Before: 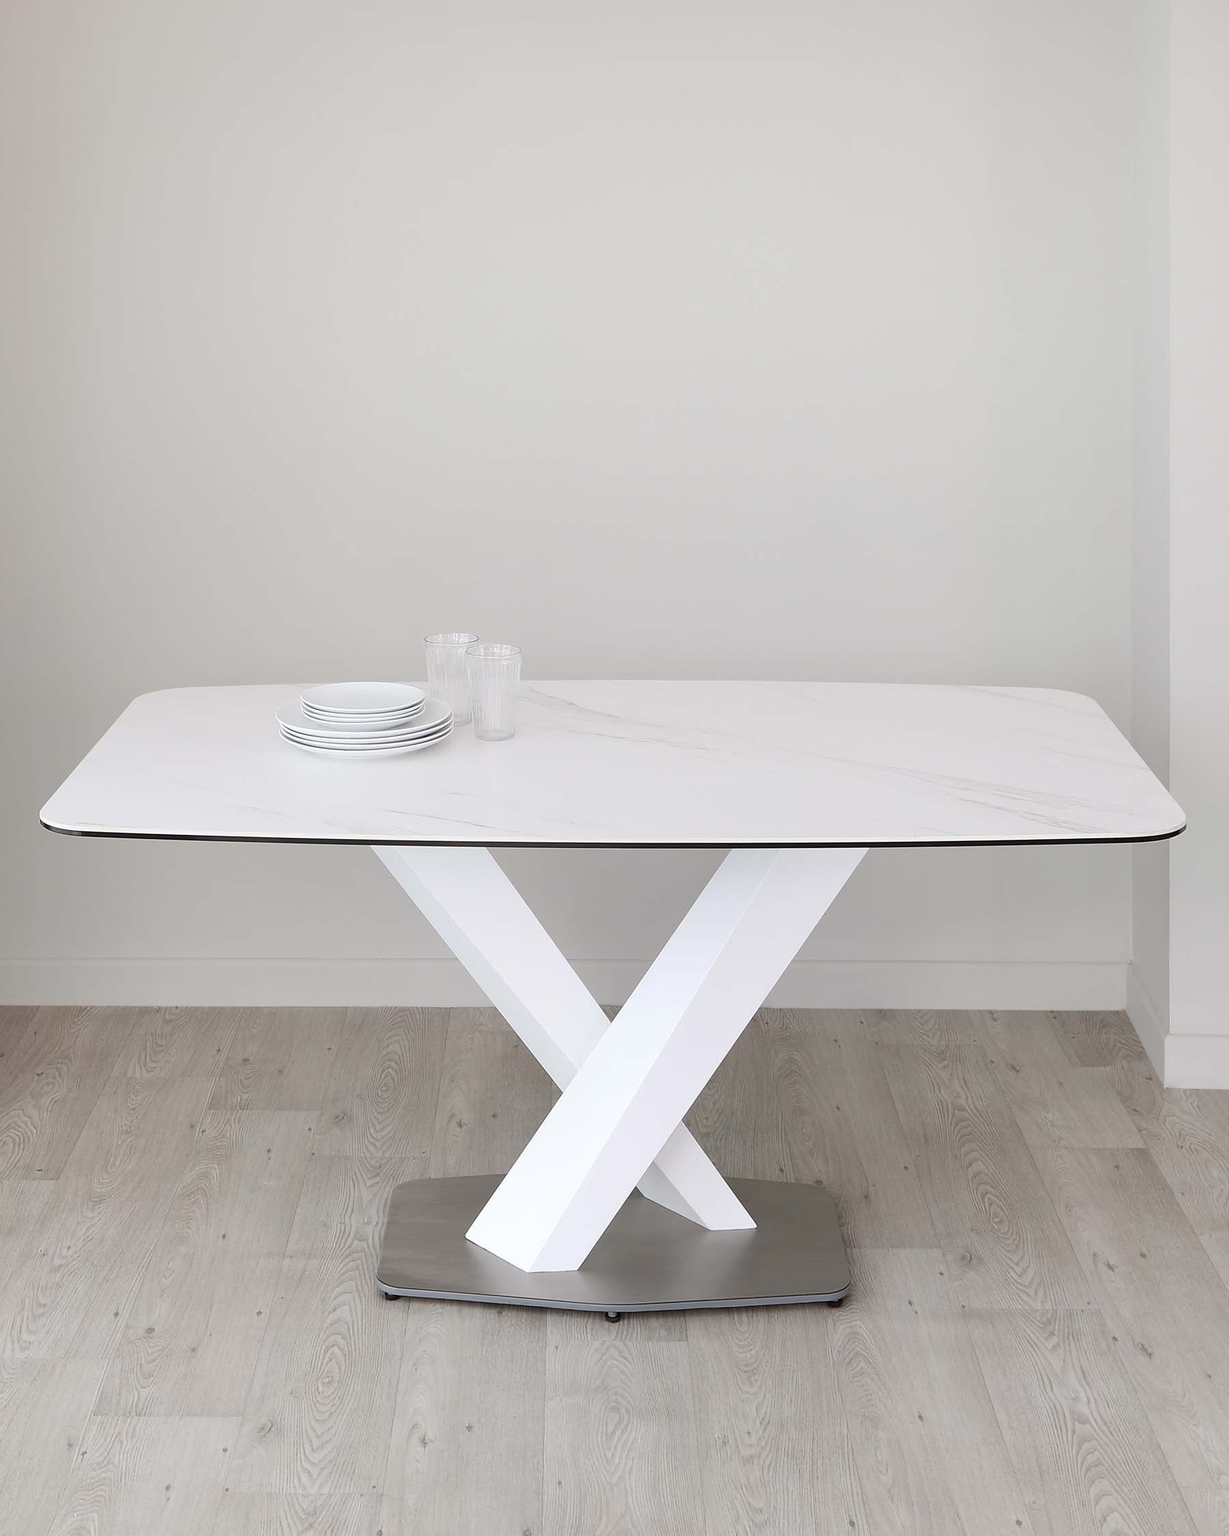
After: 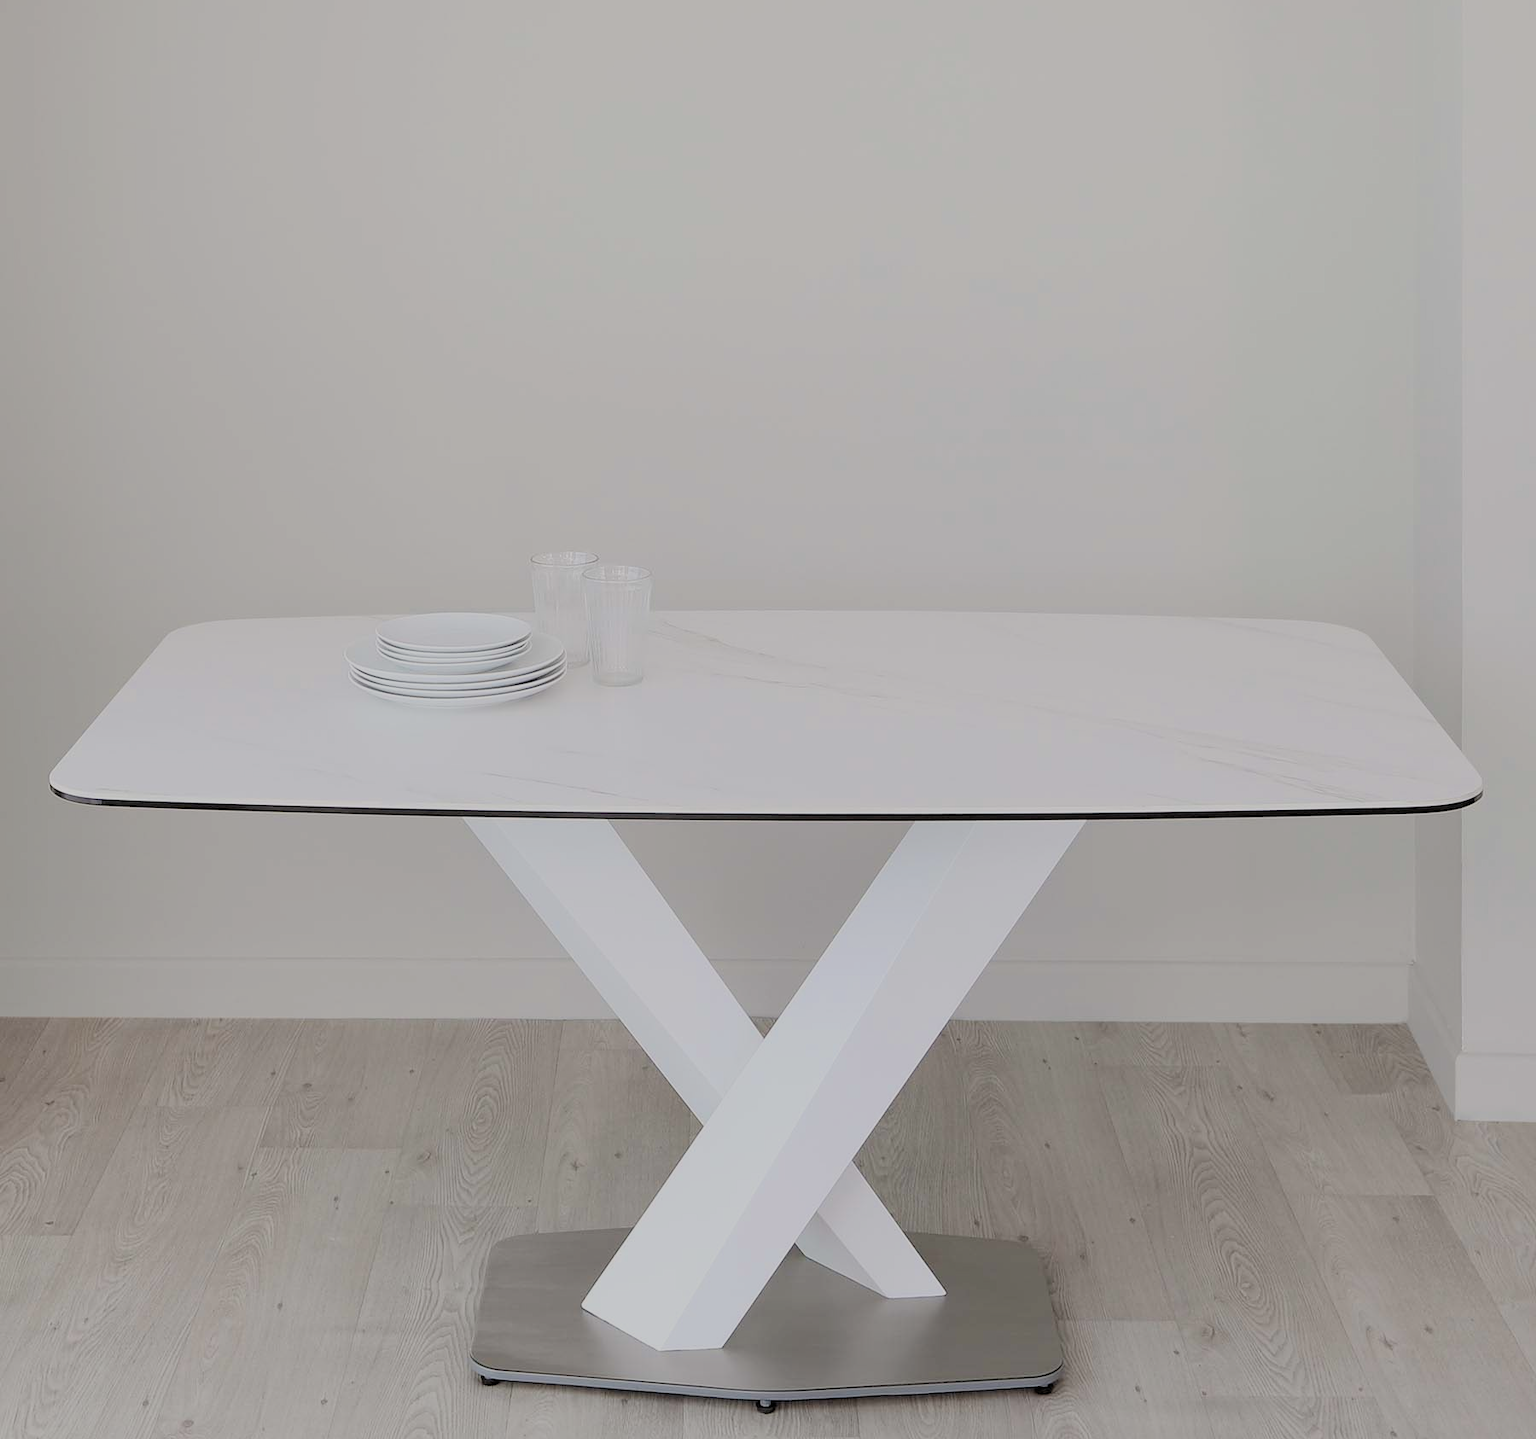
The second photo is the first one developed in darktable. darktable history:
color zones: curves: ch0 [(0, 0.558) (0.143, 0.559) (0.286, 0.529) (0.429, 0.505) (0.571, 0.5) (0.714, 0.5) (0.857, 0.5) (1, 0.558)]; ch1 [(0, 0.469) (0.01, 0.469) (0.12, 0.446) (0.248, 0.469) (0.5, 0.5) (0.748, 0.5) (0.99, 0.469) (1, 0.469)]
crop and rotate: top 12.5%, bottom 12.5%
filmic rgb: black relative exposure -8.79 EV, white relative exposure 4.98 EV, threshold 3 EV, target black luminance 0%, hardness 3.77, latitude 66.33%, contrast 0.822, shadows ↔ highlights balance 20%, color science v5 (2021), contrast in shadows safe, contrast in highlights safe, enable highlight reconstruction true
